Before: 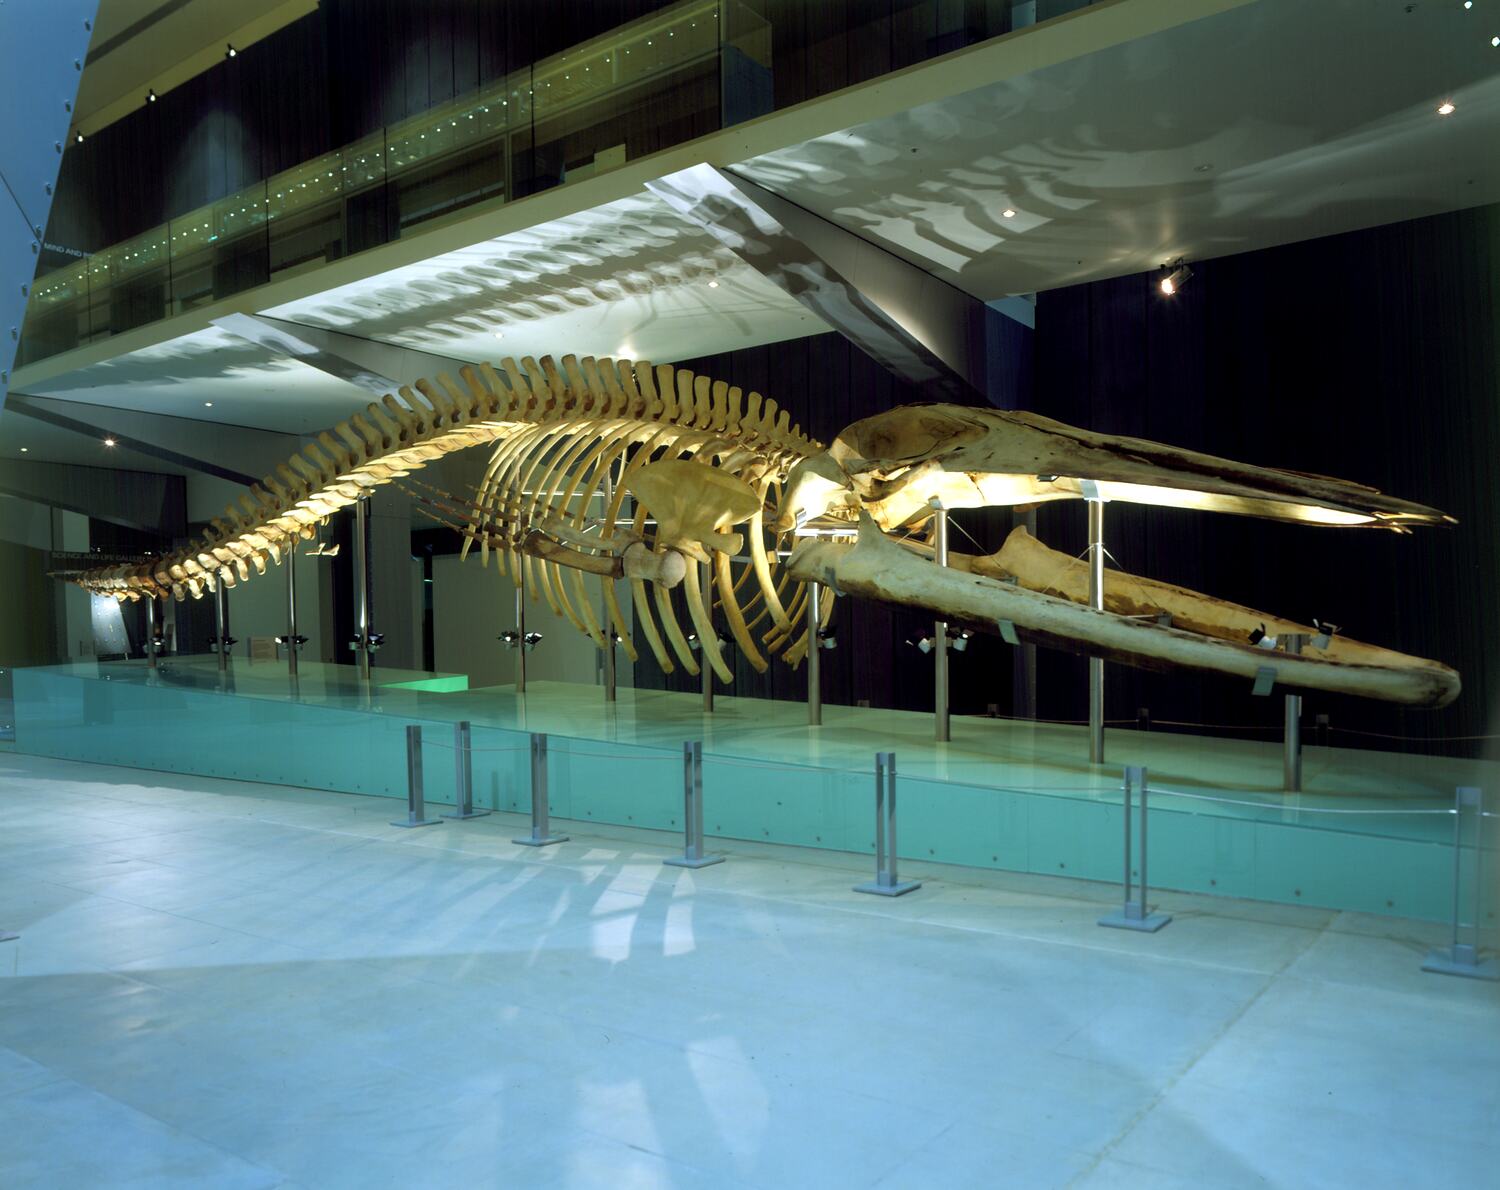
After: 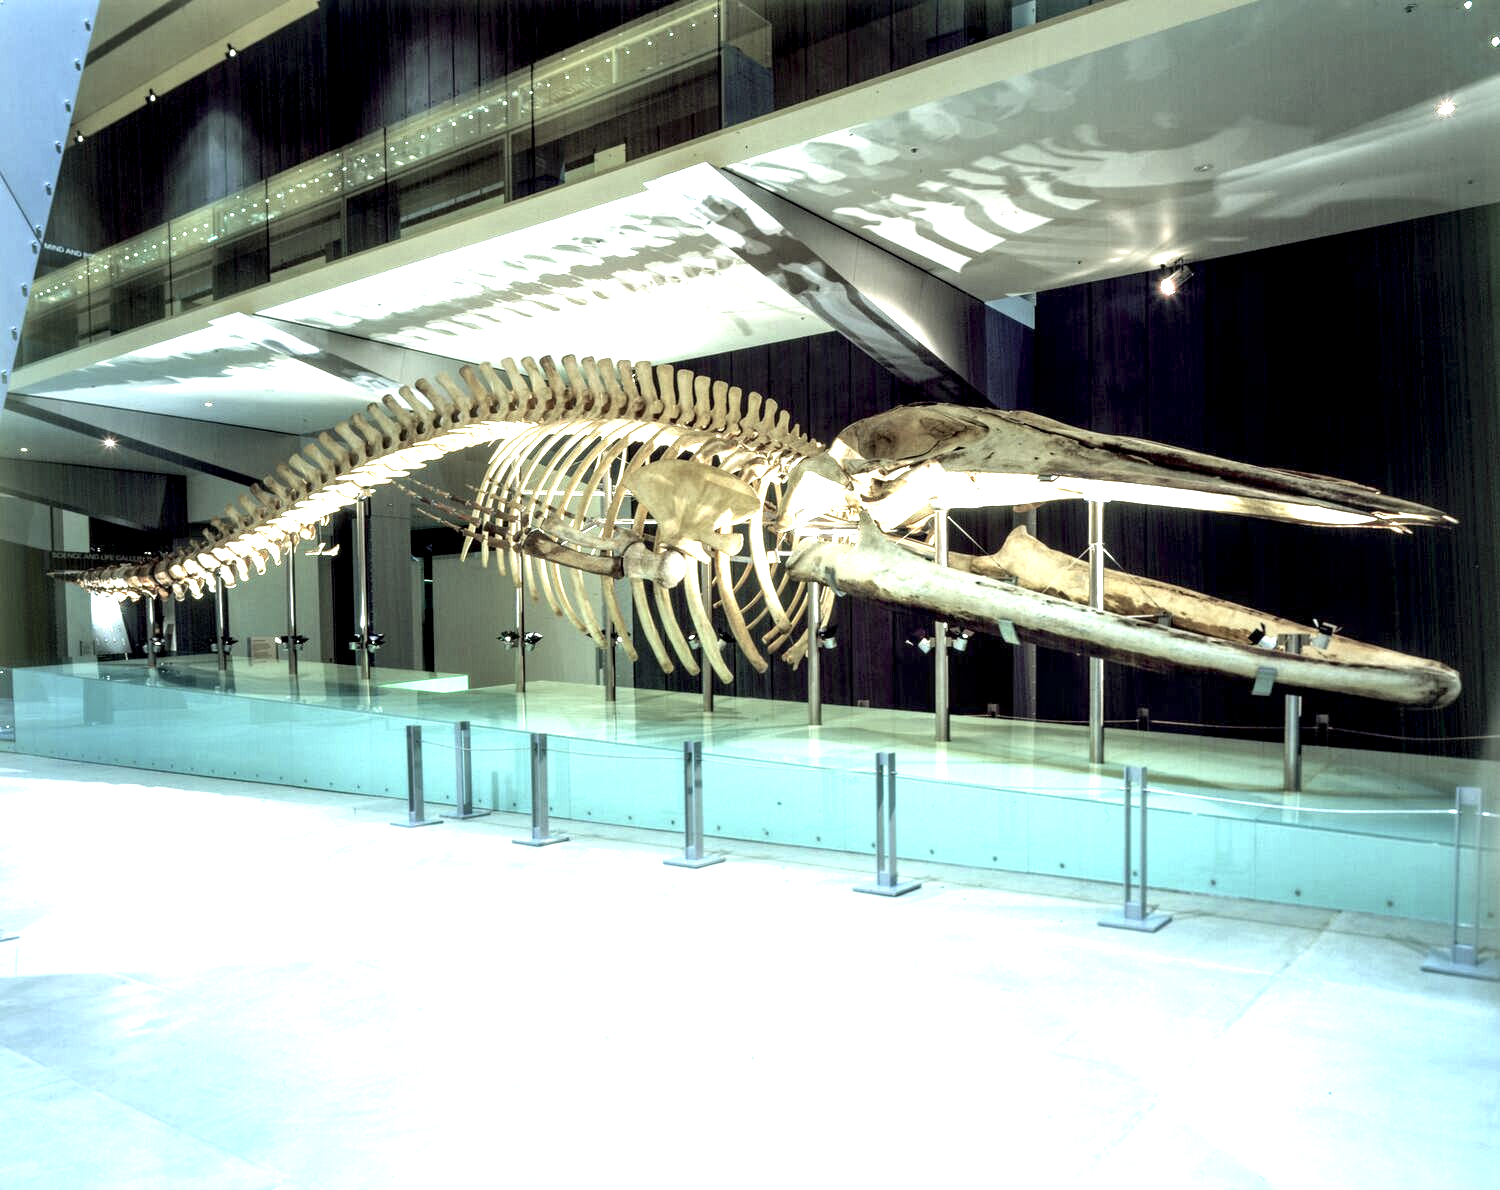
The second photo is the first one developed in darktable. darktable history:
exposure: black level correction 0, exposure 1.741 EV, compensate highlight preservation false
local contrast: highlights 60%, shadows 63%, detail 160%
color zones: curves: ch0 [(0, 0.559) (0.153, 0.551) (0.229, 0.5) (0.429, 0.5) (0.571, 0.5) (0.714, 0.5) (0.857, 0.5) (1, 0.559)]; ch1 [(0, 0.417) (0.112, 0.336) (0.213, 0.26) (0.429, 0.34) (0.571, 0.35) (0.683, 0.331) (0.857, 0.344) (1, 0.417)]
